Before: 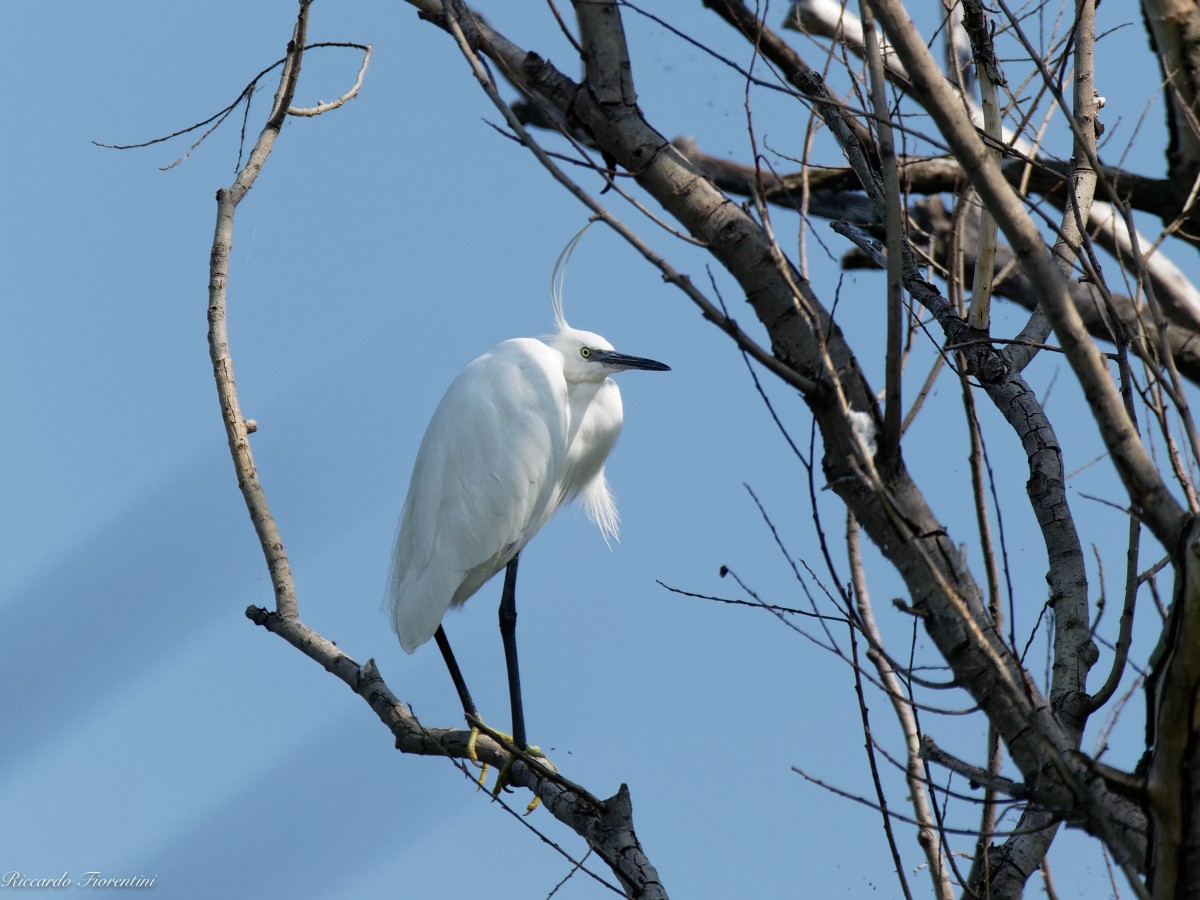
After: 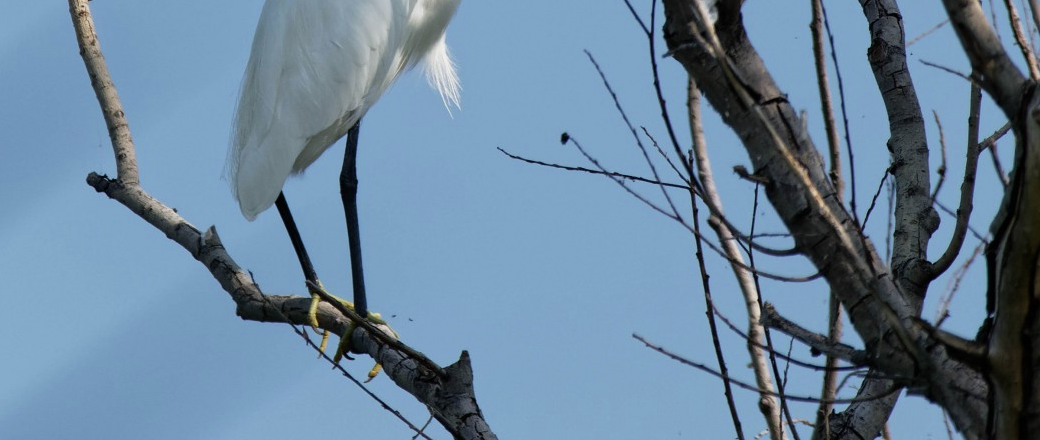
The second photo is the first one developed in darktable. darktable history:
contrast brightness saturation: saturation -0.05
crop and rotate: left 13.306%, top 48.129%, bottom 2.928%
